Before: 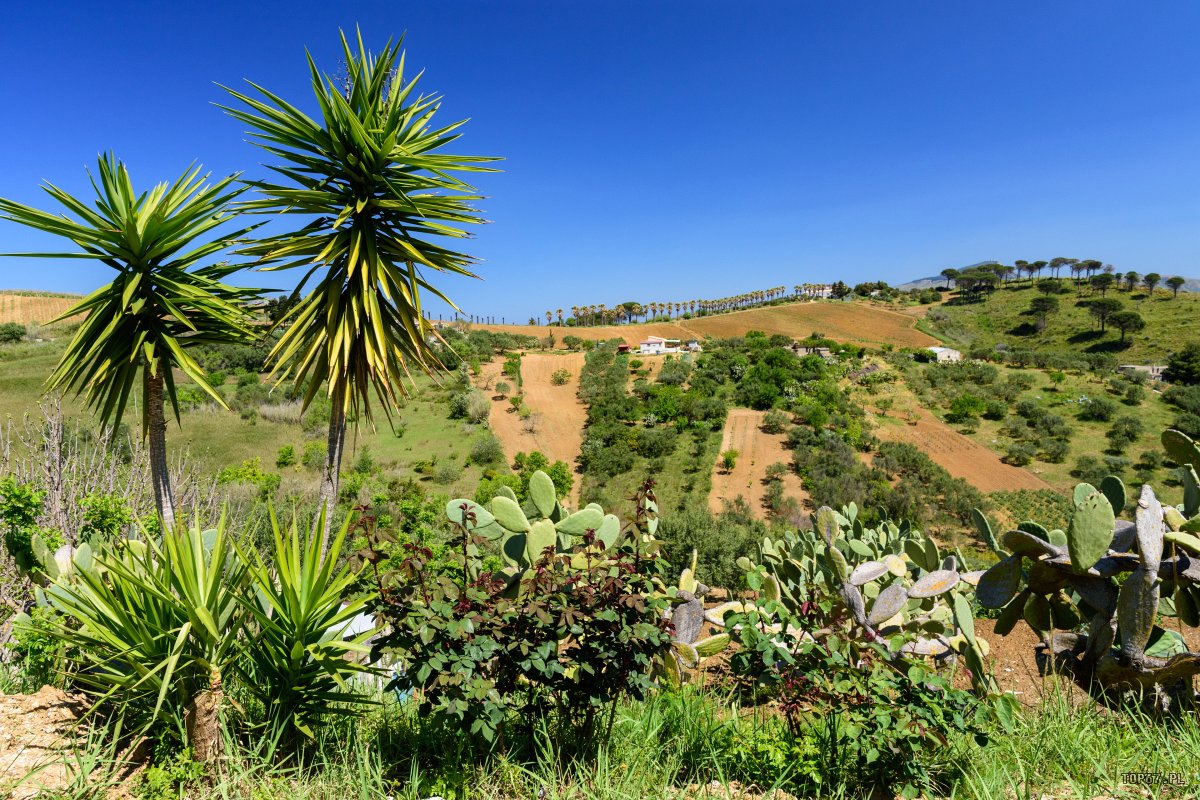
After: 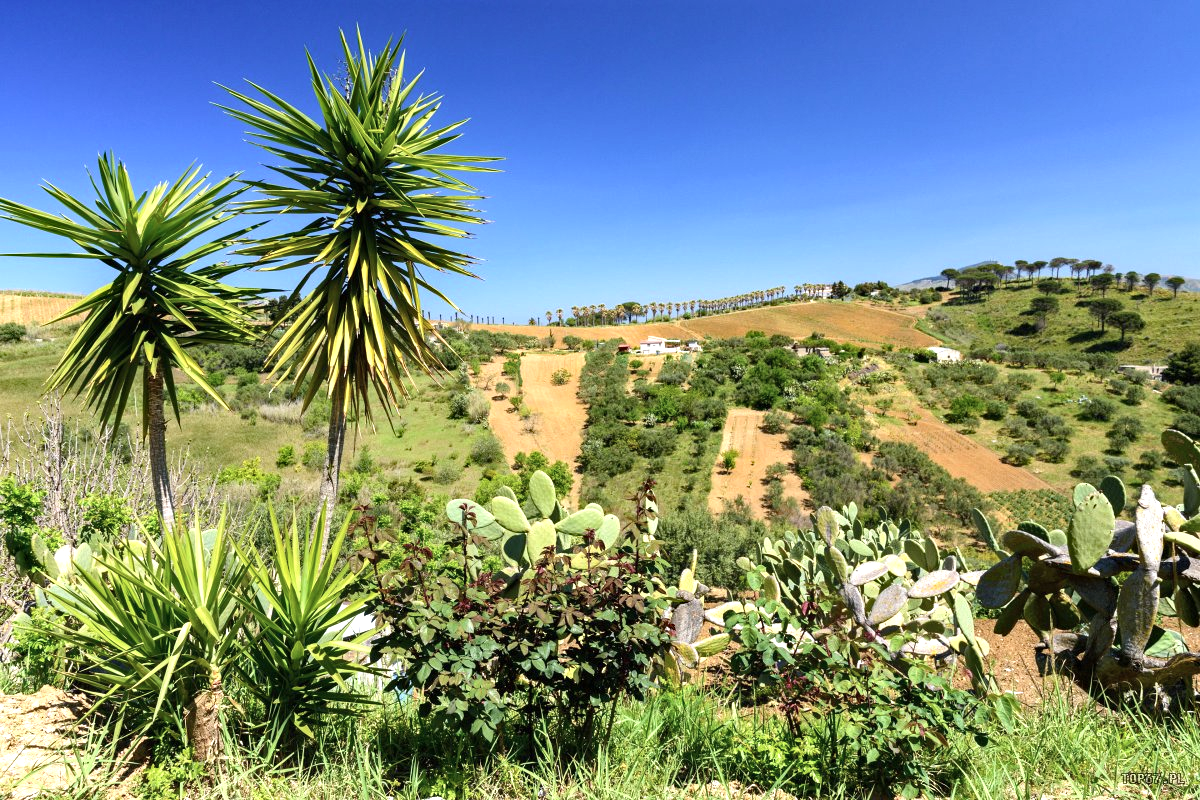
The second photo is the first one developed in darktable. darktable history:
exposure: exposure 0.6 EV, compensate highlight preservation false
haze removal: on, module defaults
color correction: saturation 0.85
